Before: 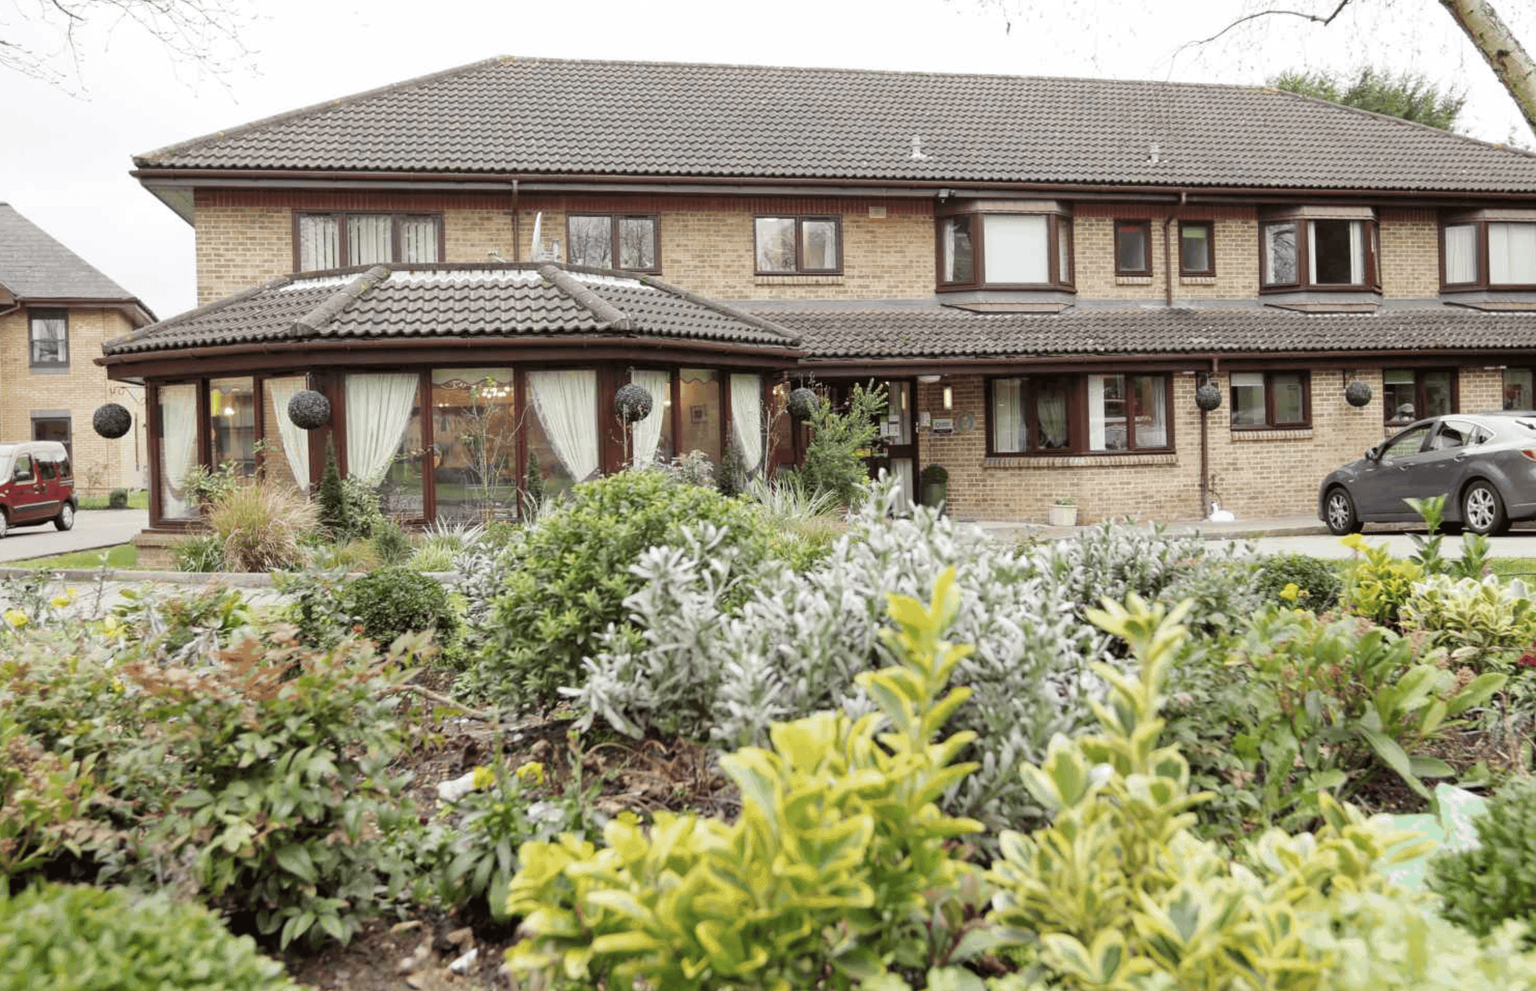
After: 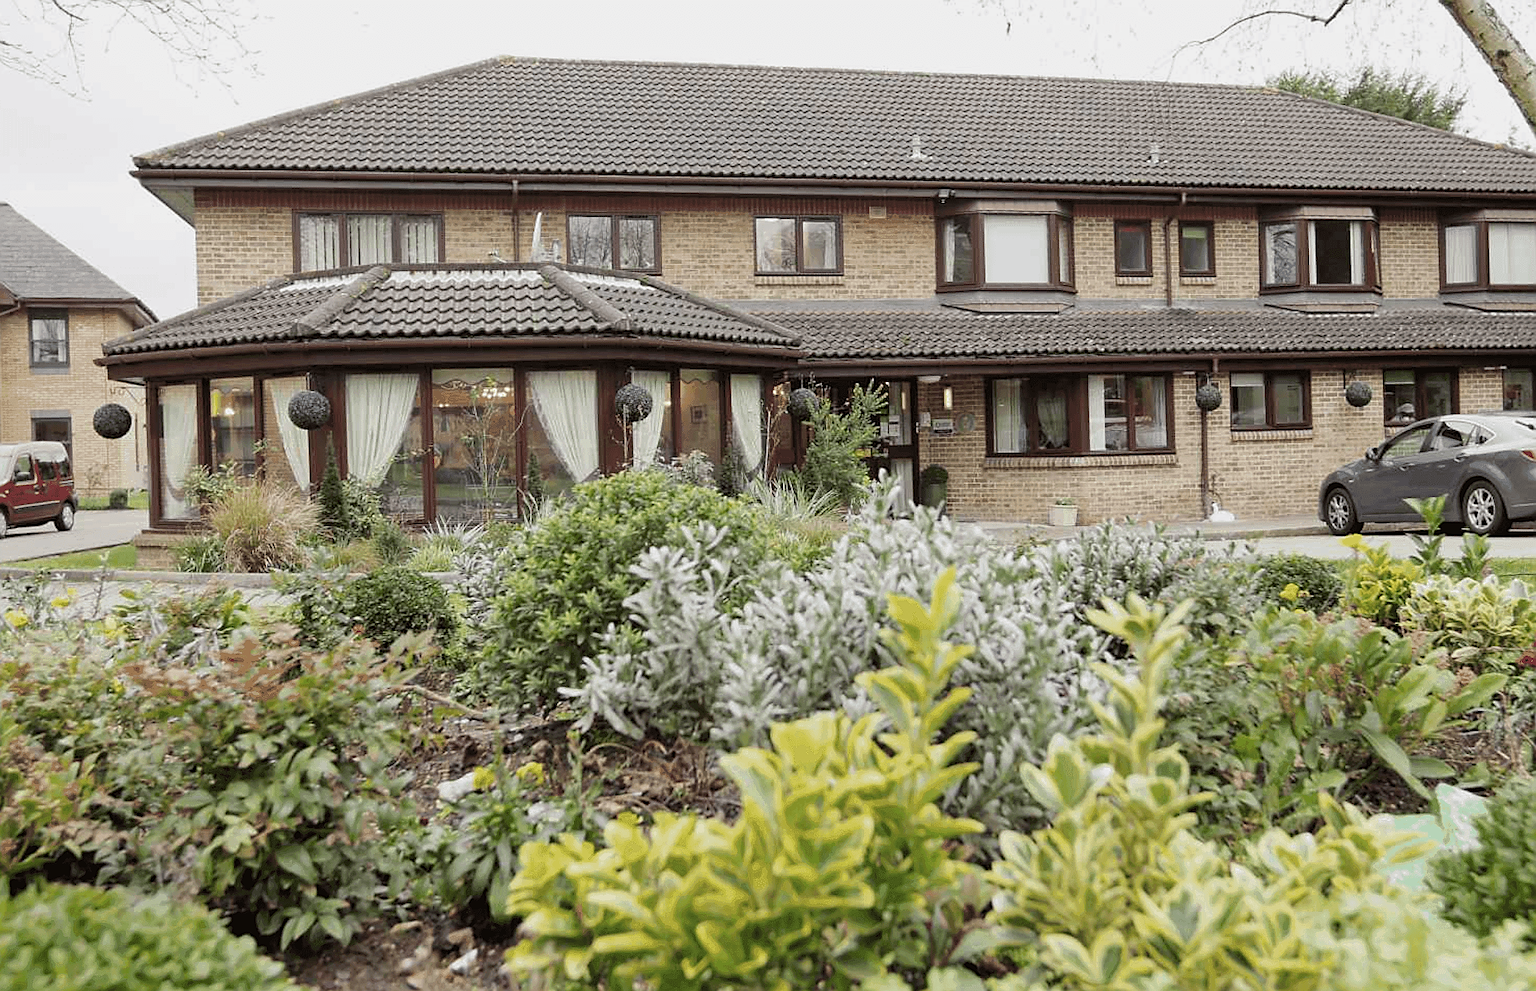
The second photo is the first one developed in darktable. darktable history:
sharpen: radius 1.361, amount 1.238, threshold 0.724
exposure: exposure -0.217 EV, compensate highlight preservation false
color zones: curves: ch1 [(0.077, 0.436) (0.25, 0.5) (0.75, 0.5)]
